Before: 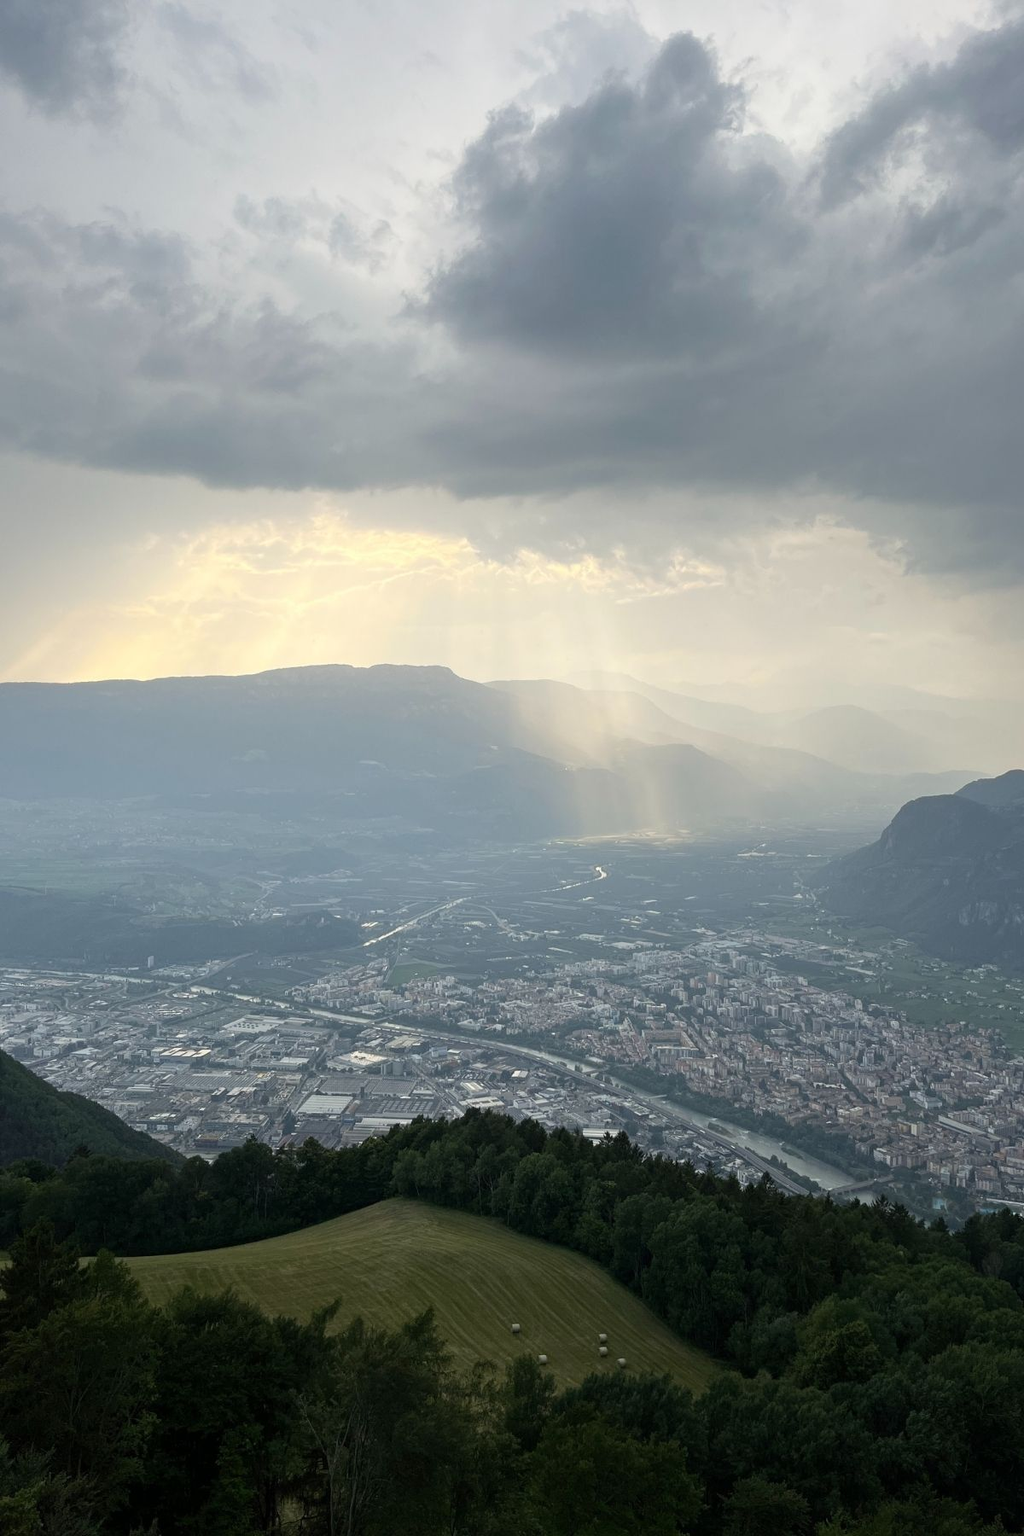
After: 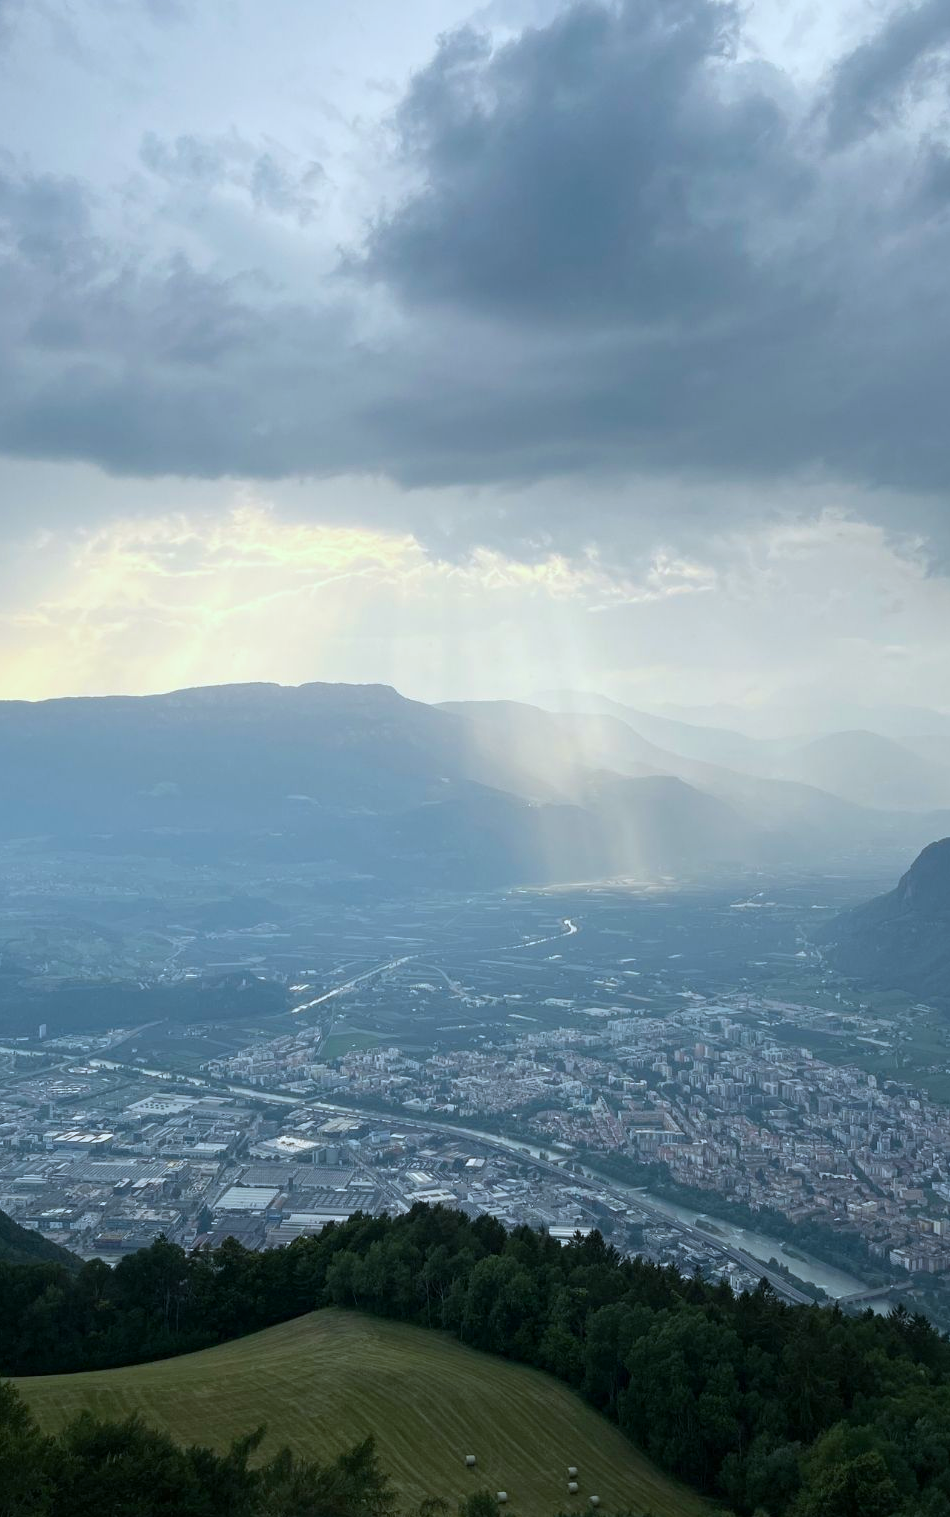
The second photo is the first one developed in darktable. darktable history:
local contrast: mode bilateral grid, contrast 15, coarseness 36, detail 105%, midtone range 0.2
color calibration: output R [0.972, 0.068, -0.094, 0], output G [-0.178, 1.216, -0.086, 0], output B [0.095, -0.136, 0.98, 0], illuminant custom, x 0.371, y 0.381, temperature 4283.16 K
crop: left 11.225%, top 5.381%, right 9.565%, bottom 10.314%
